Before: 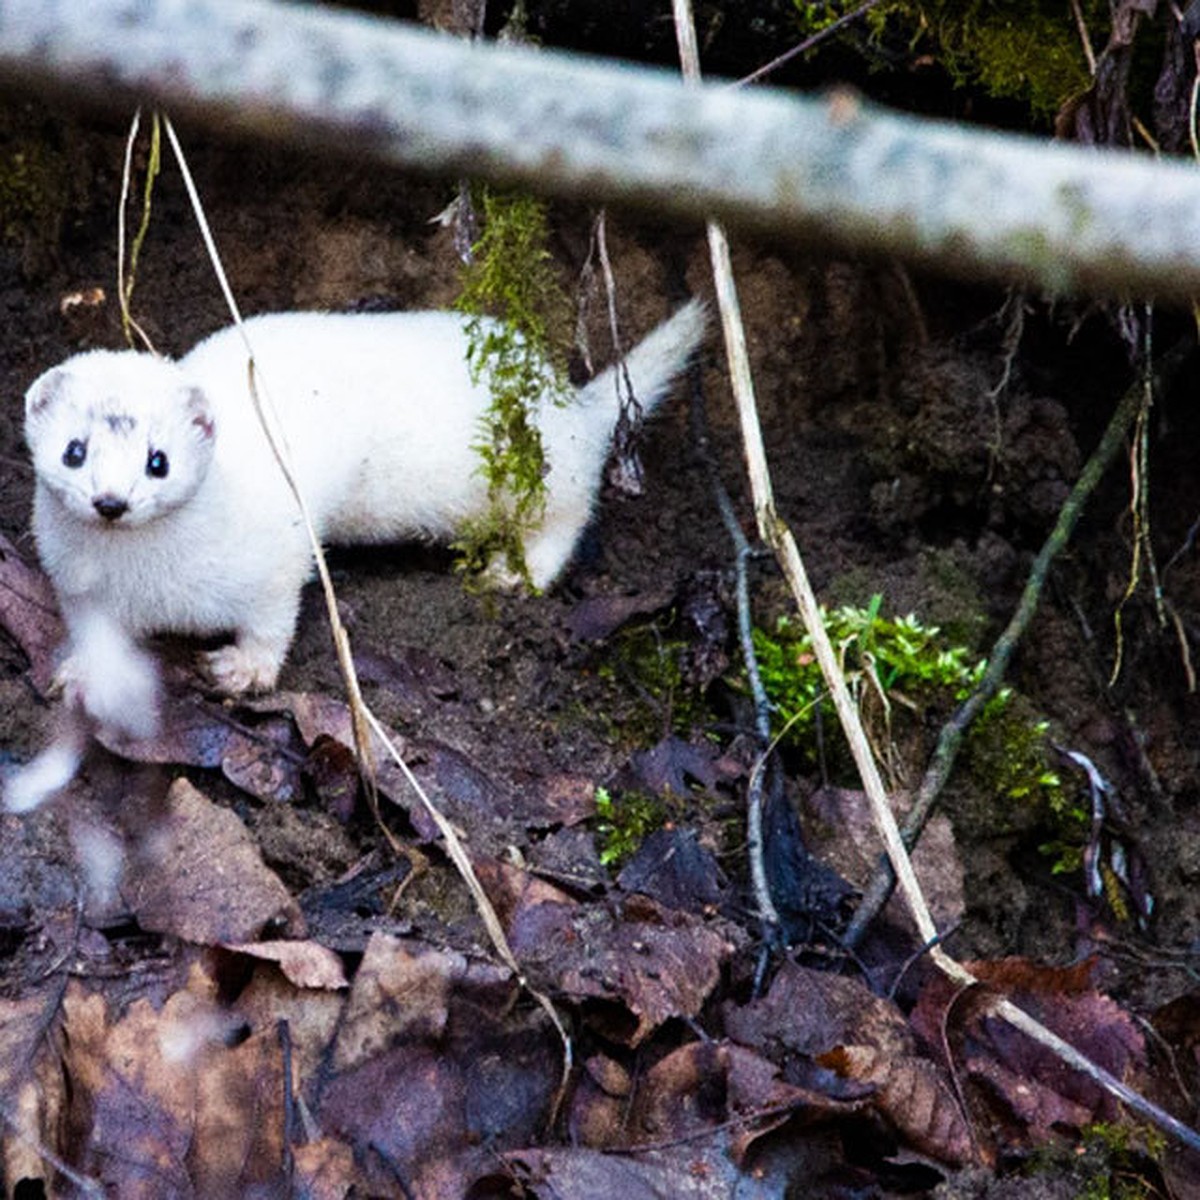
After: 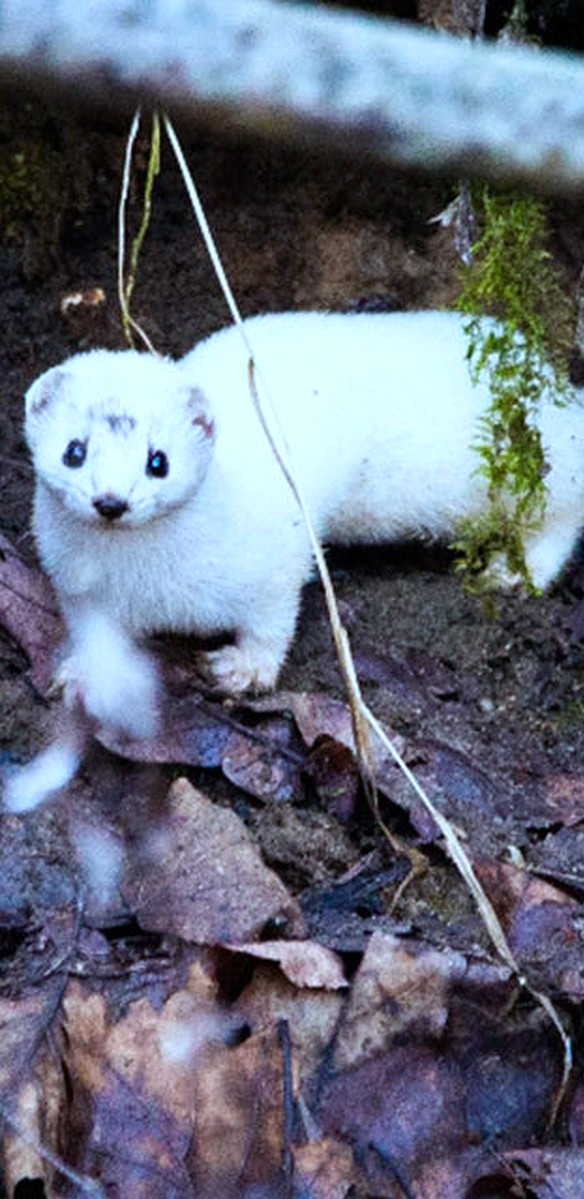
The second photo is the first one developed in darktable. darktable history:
color balance rgb: perceptual saturation grading › global saturation 0.862%, global vibrance 15.691%
crop and rotate: left 0.004%, top 0%, right 51.305%
color calibration: illuminant Planckian (black body), x 0.376, y 0.374, temperature 4121.02 K
